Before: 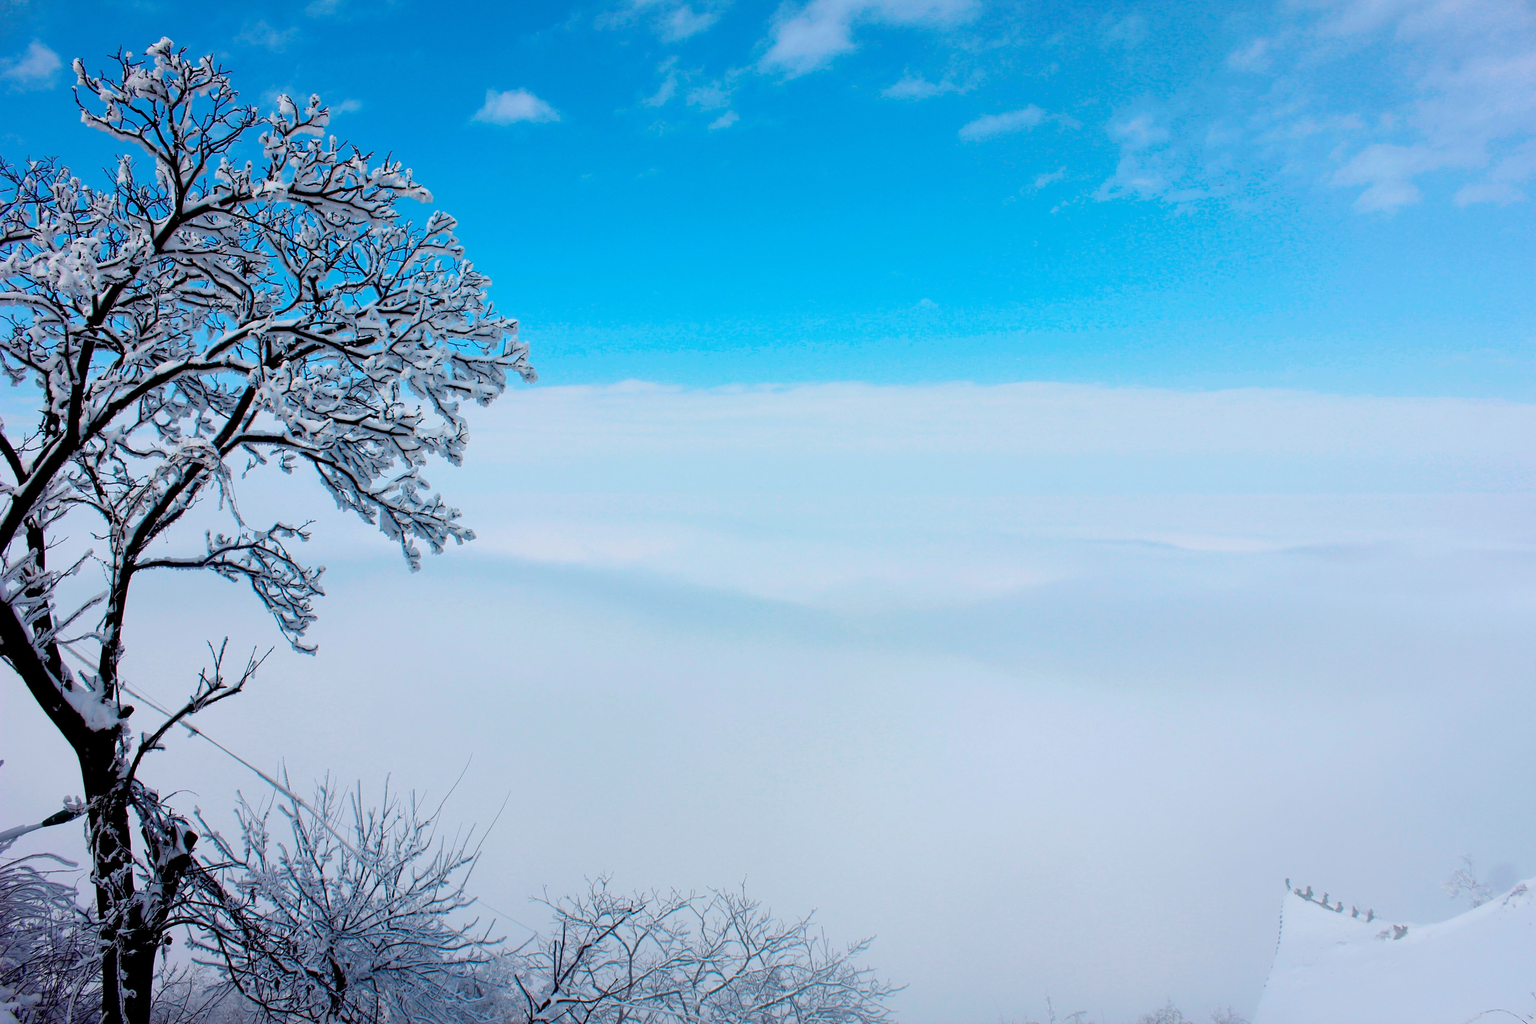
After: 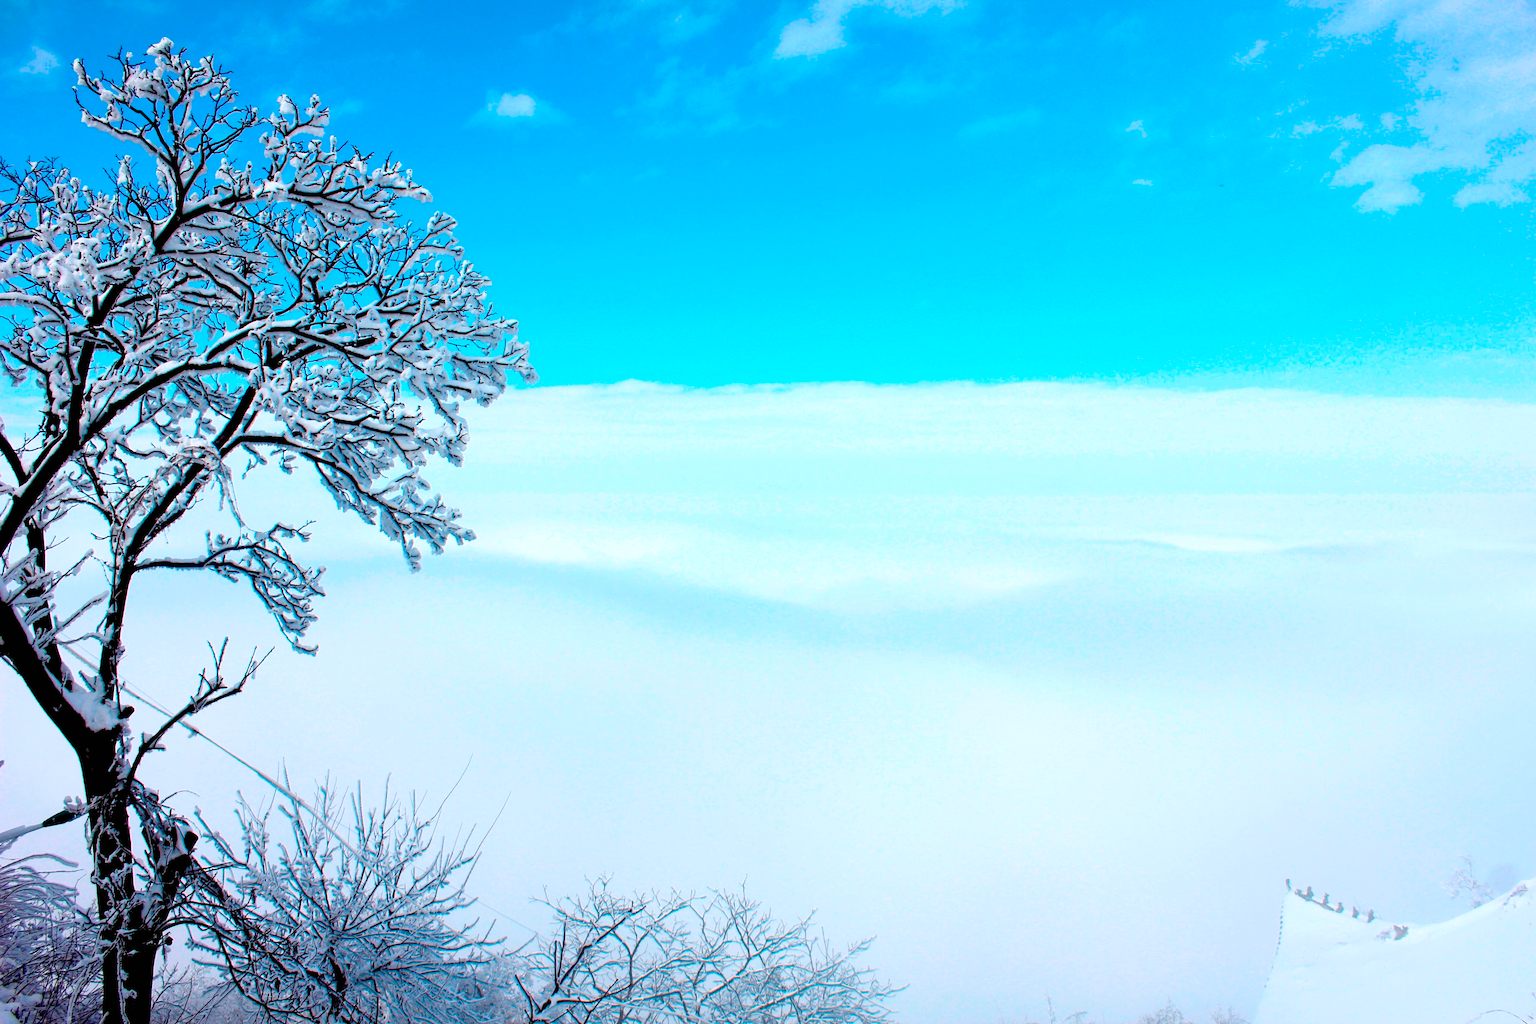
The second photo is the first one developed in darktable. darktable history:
exposure: black level correction 0, exposure 1.2 EV, compensate exposure bias true, compensate highlight preservation false
tone equalizer: -7 EV 0.124 EV, mask exposure compensation -0.487 EV
